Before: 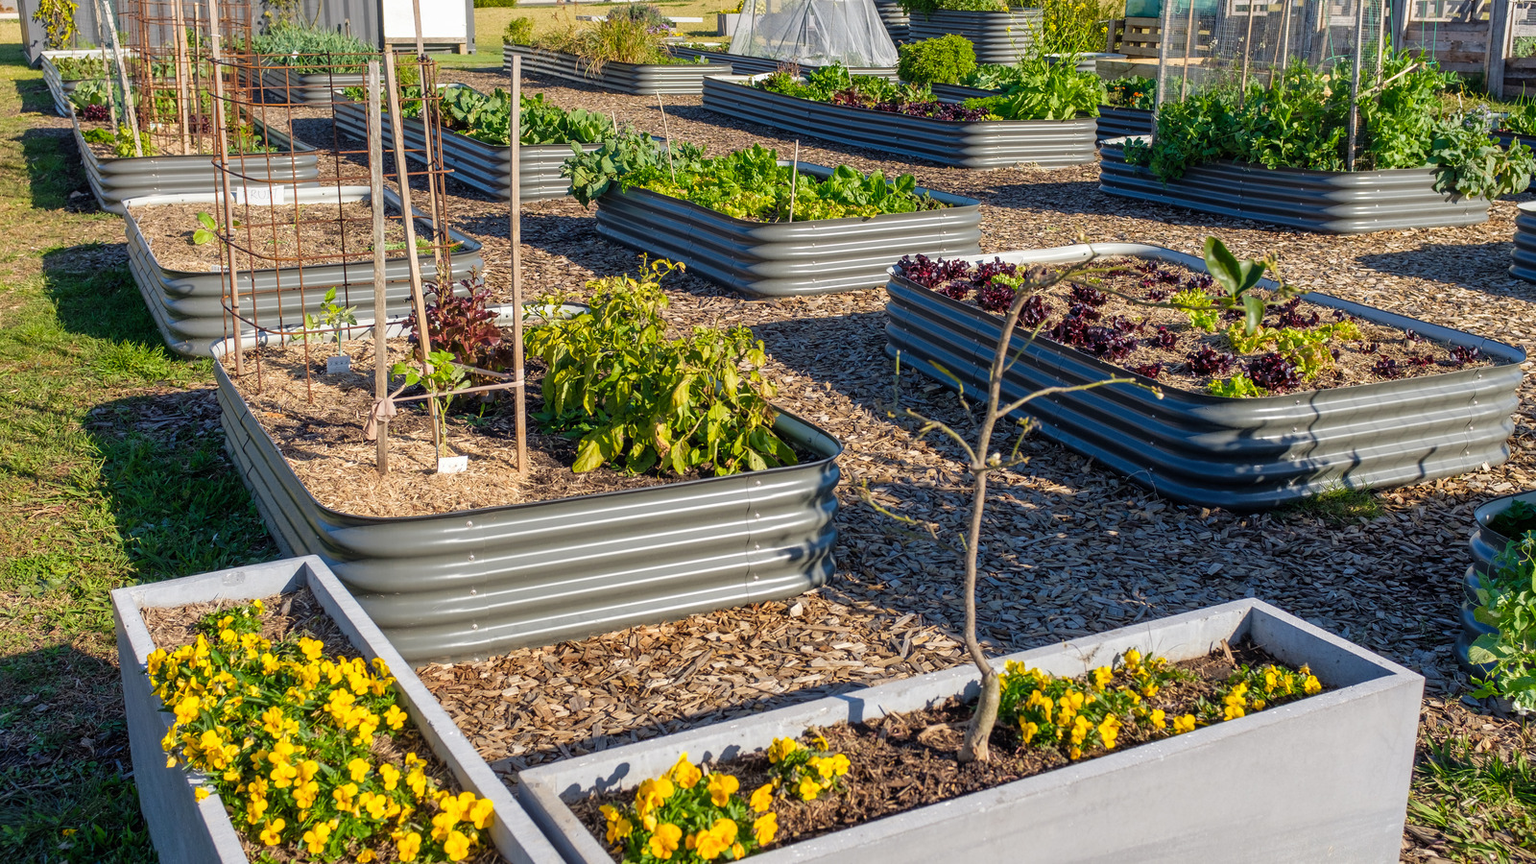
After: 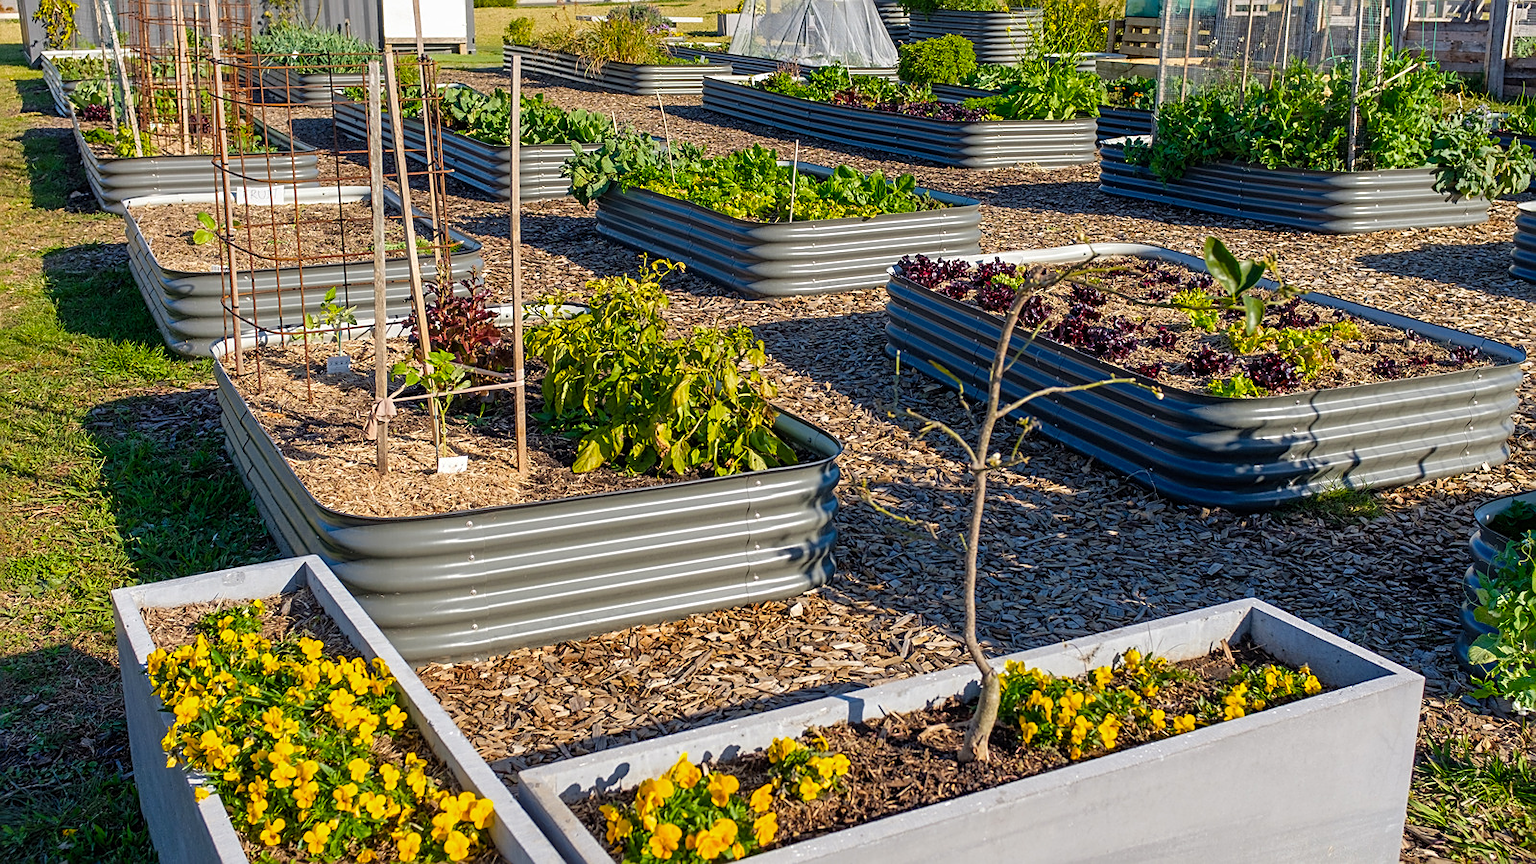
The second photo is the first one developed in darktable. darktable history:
color balance rgb: perceptual saturation grading › global saturation 8.89%, saturation formula JzAzBz (2021)
sharpen: on, module defaults
